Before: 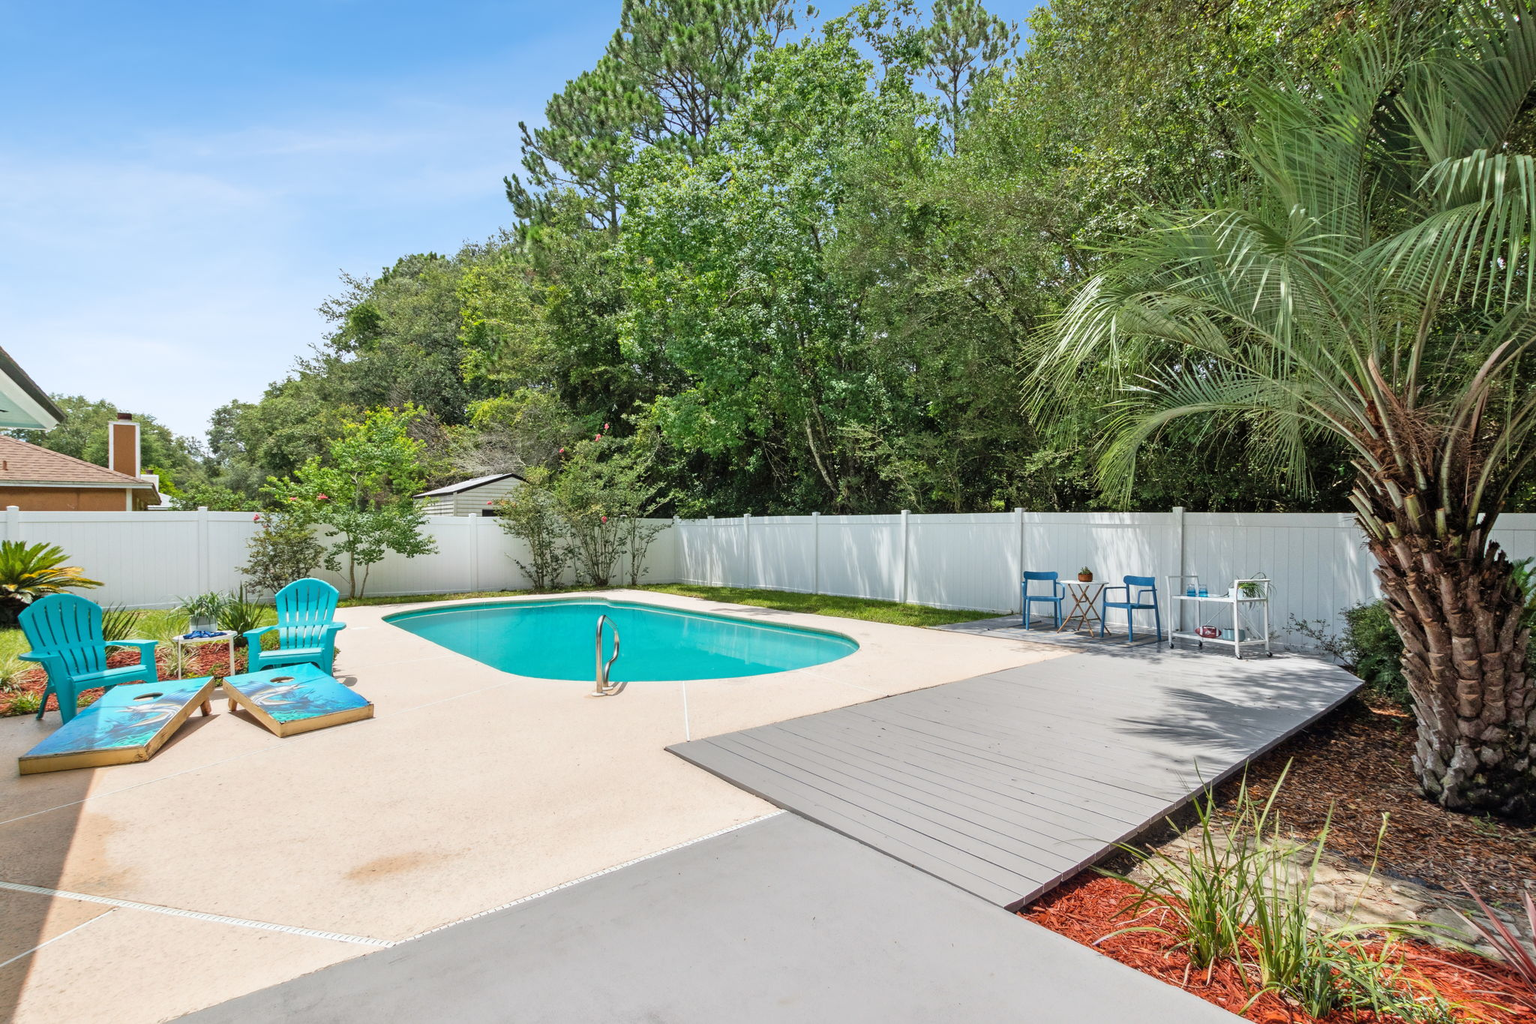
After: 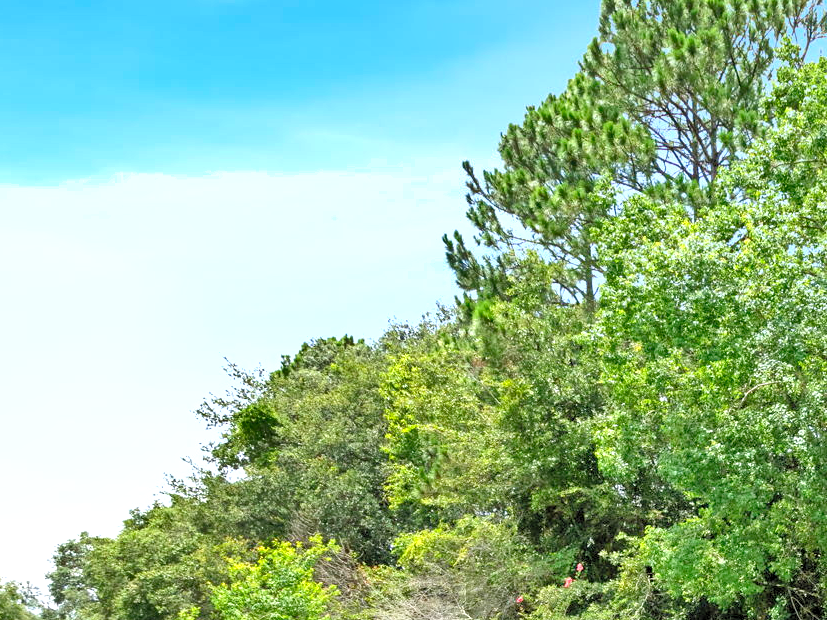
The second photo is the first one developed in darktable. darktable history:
shadows and highlights: low approximation 0.01, soften with gaussian
levels: levels [0.036, 0.364, 0.827]
crop and rotate: left 11.208%, top 0.086%, right 48.387%, bottom 54.425%
